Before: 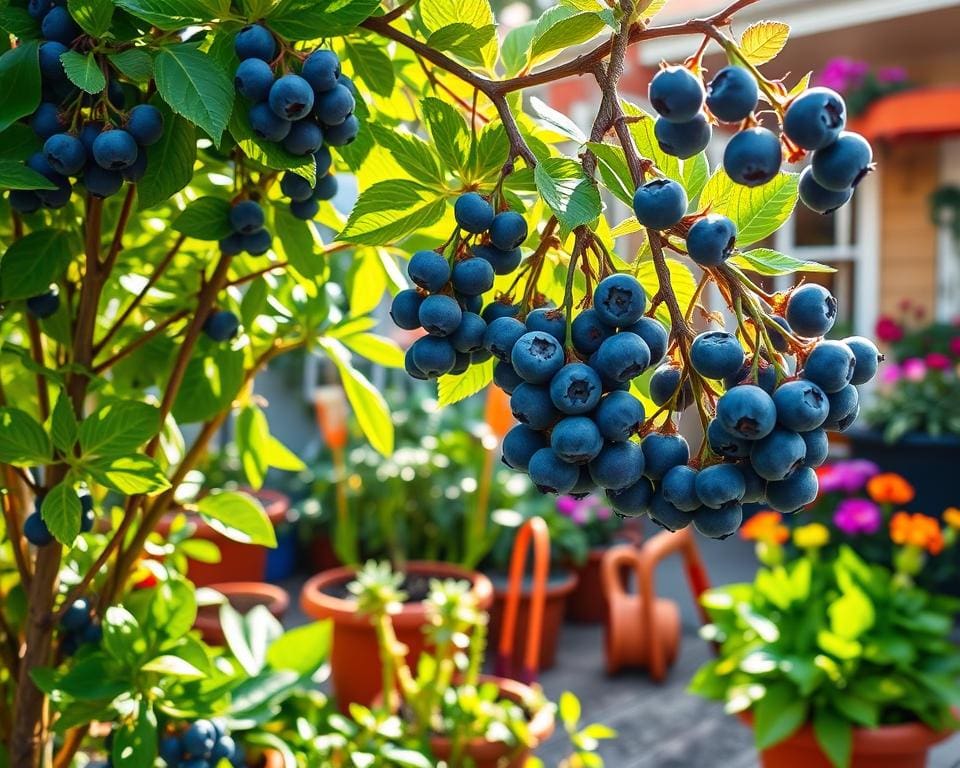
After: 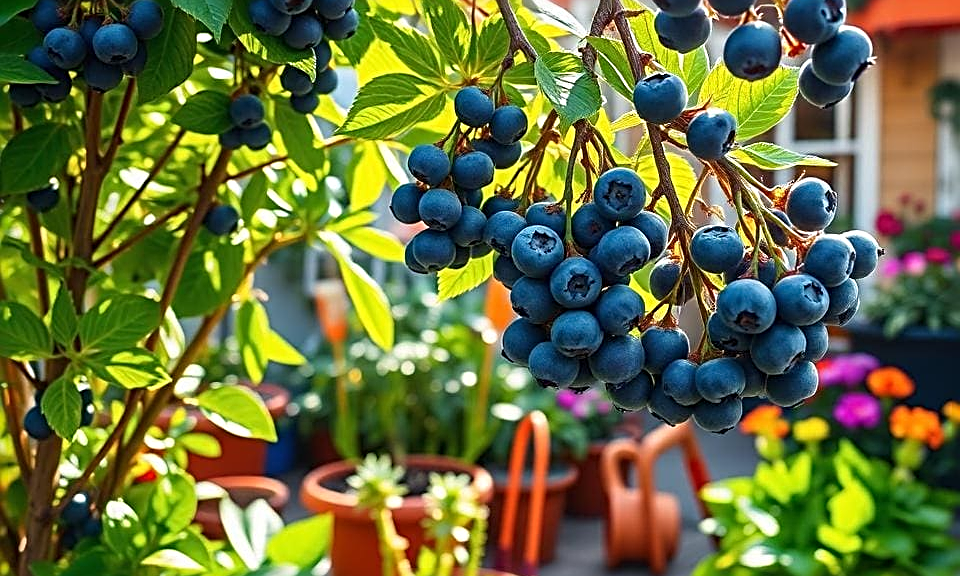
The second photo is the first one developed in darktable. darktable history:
white balance: emerald 1
sharpen: radius 2.817, amount 0.715
crop: top 13.819%, bottom 11.169%
